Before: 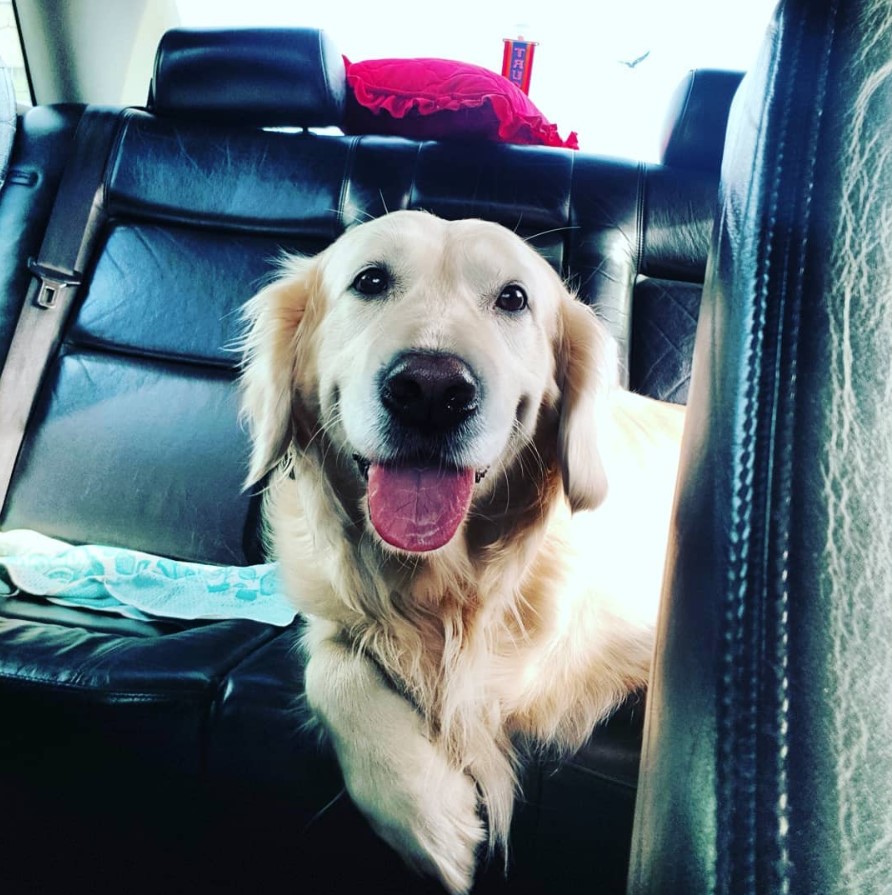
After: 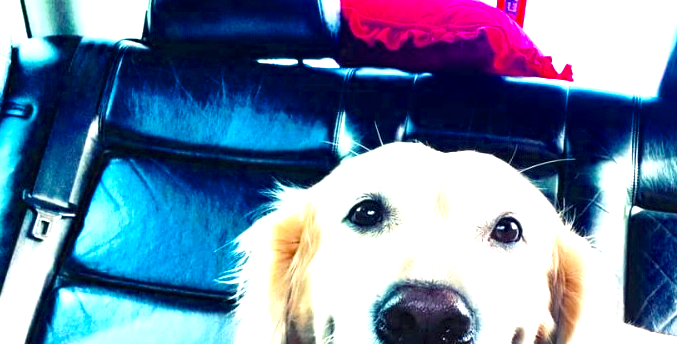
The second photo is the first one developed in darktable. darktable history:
crop: left 0.565%, top 7.648%, right 23.521%, bottom 53.902%
exposure: exposure 1.481 EV, compensate exposure bias true, compensate highlight preservation false
color balance rgb: perceptual saturation grading › global saturation 30.709%, global vibrance -1.791%, saturation formula JzAzBz (2021)
